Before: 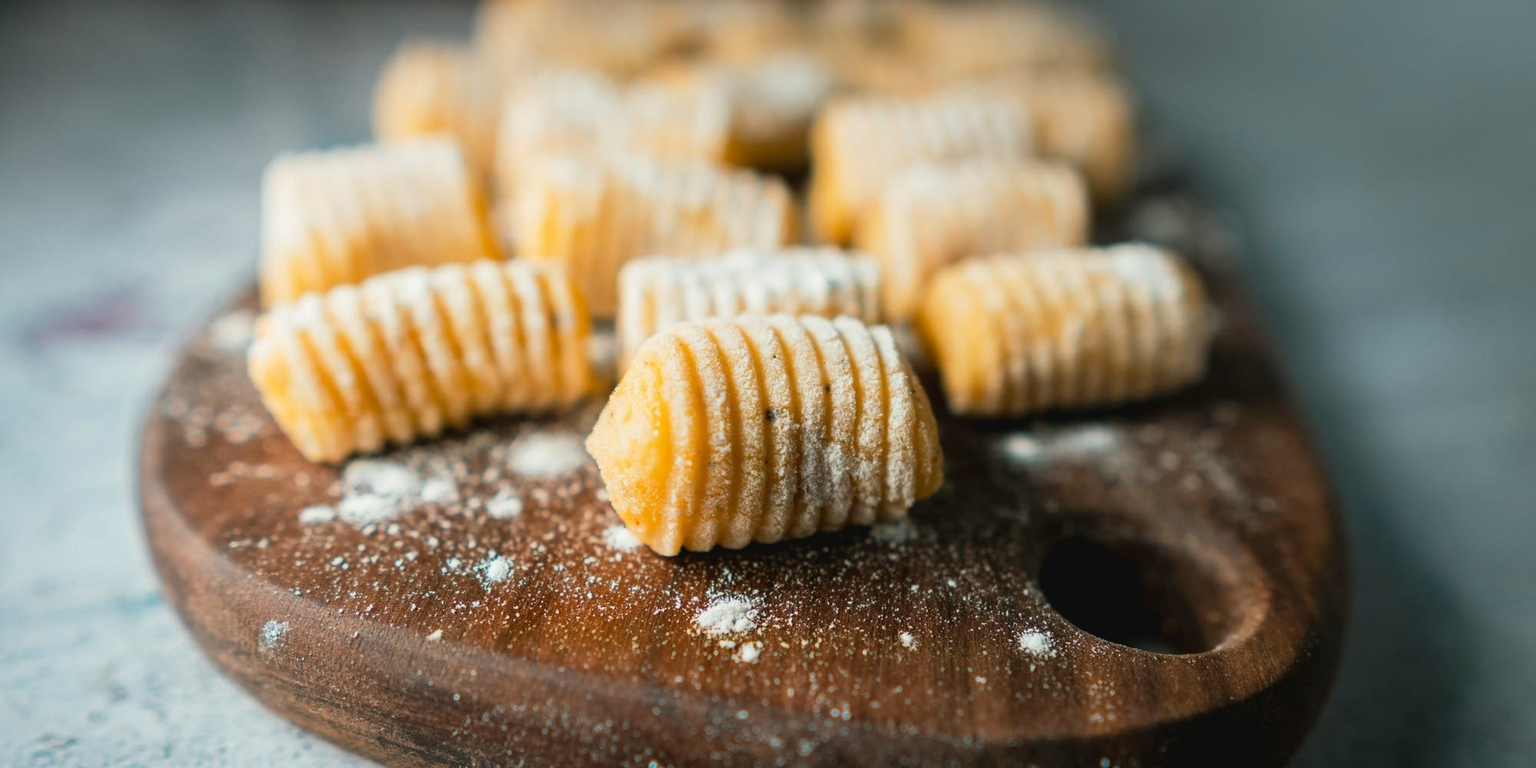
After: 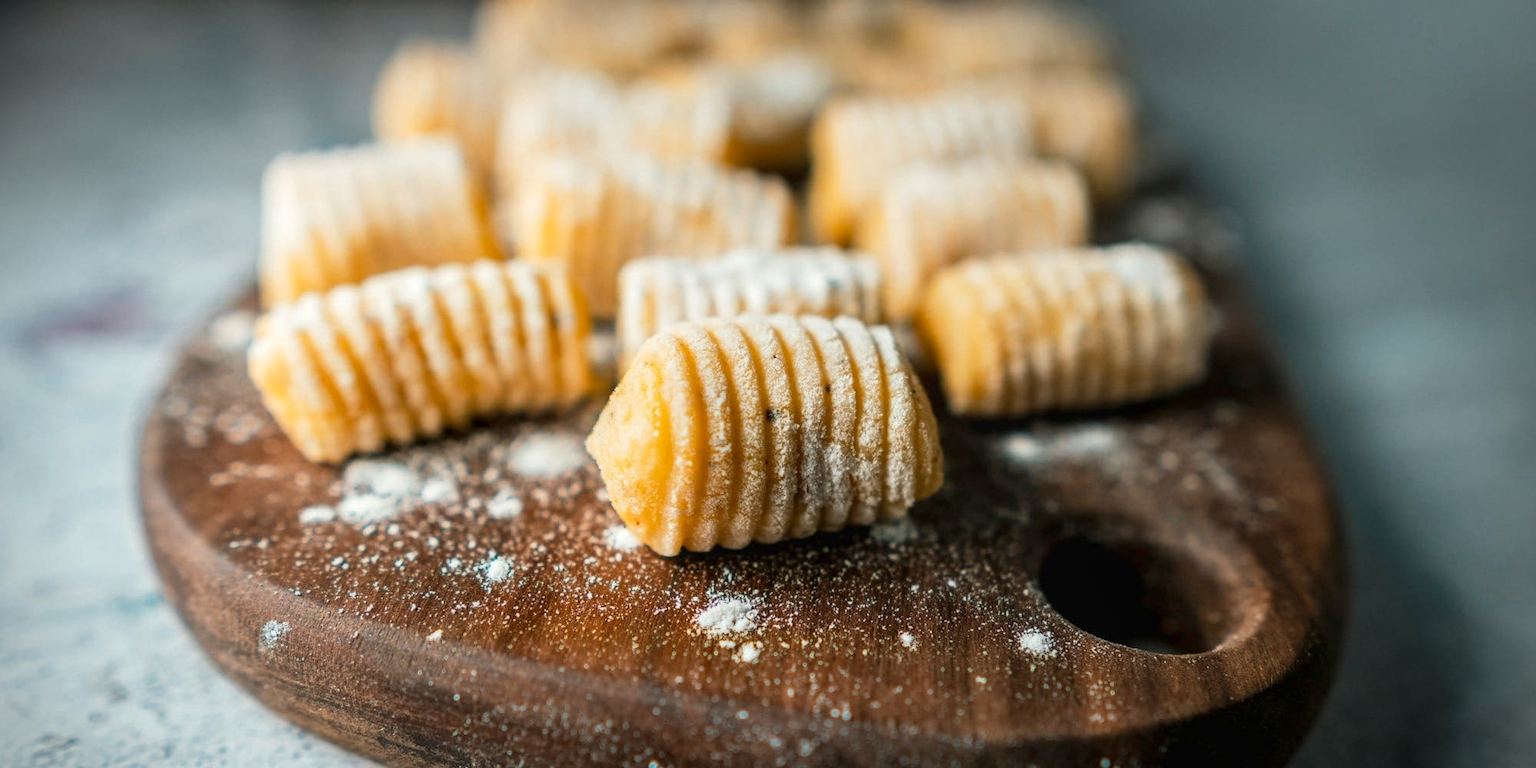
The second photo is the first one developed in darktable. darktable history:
vignetting: fall-off start 91.19%
local contrast: on, module defaults
